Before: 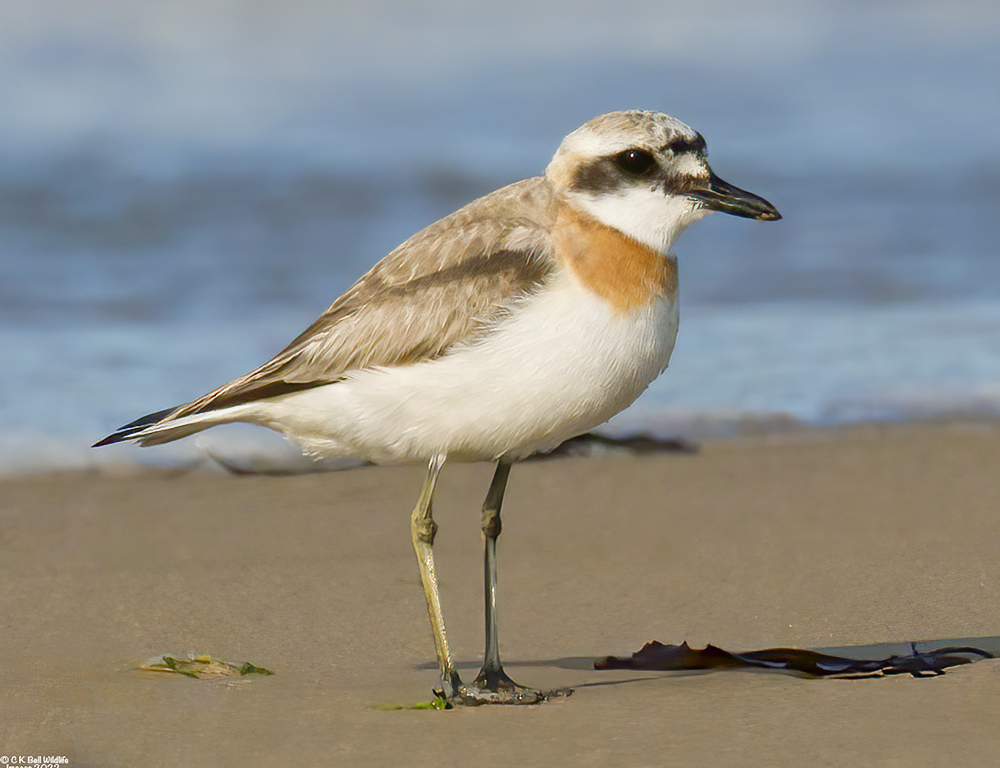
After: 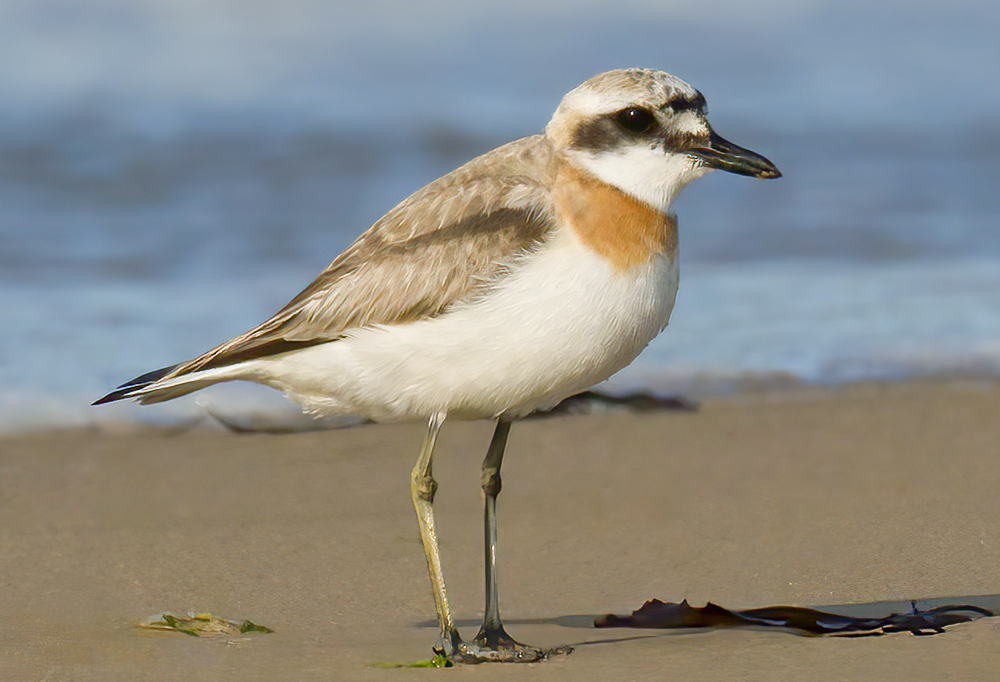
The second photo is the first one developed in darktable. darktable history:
crop and rotate: top 5.502%, bottom 5.574%
